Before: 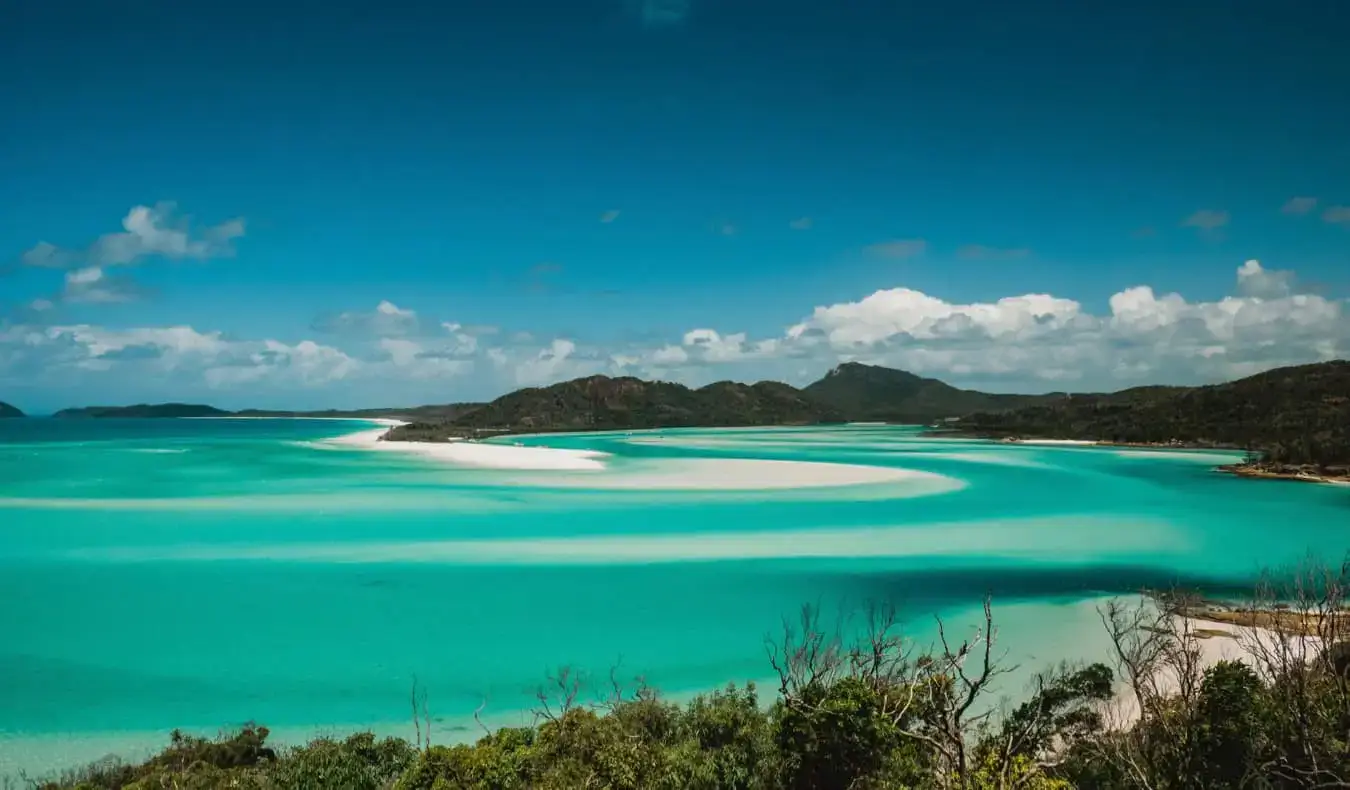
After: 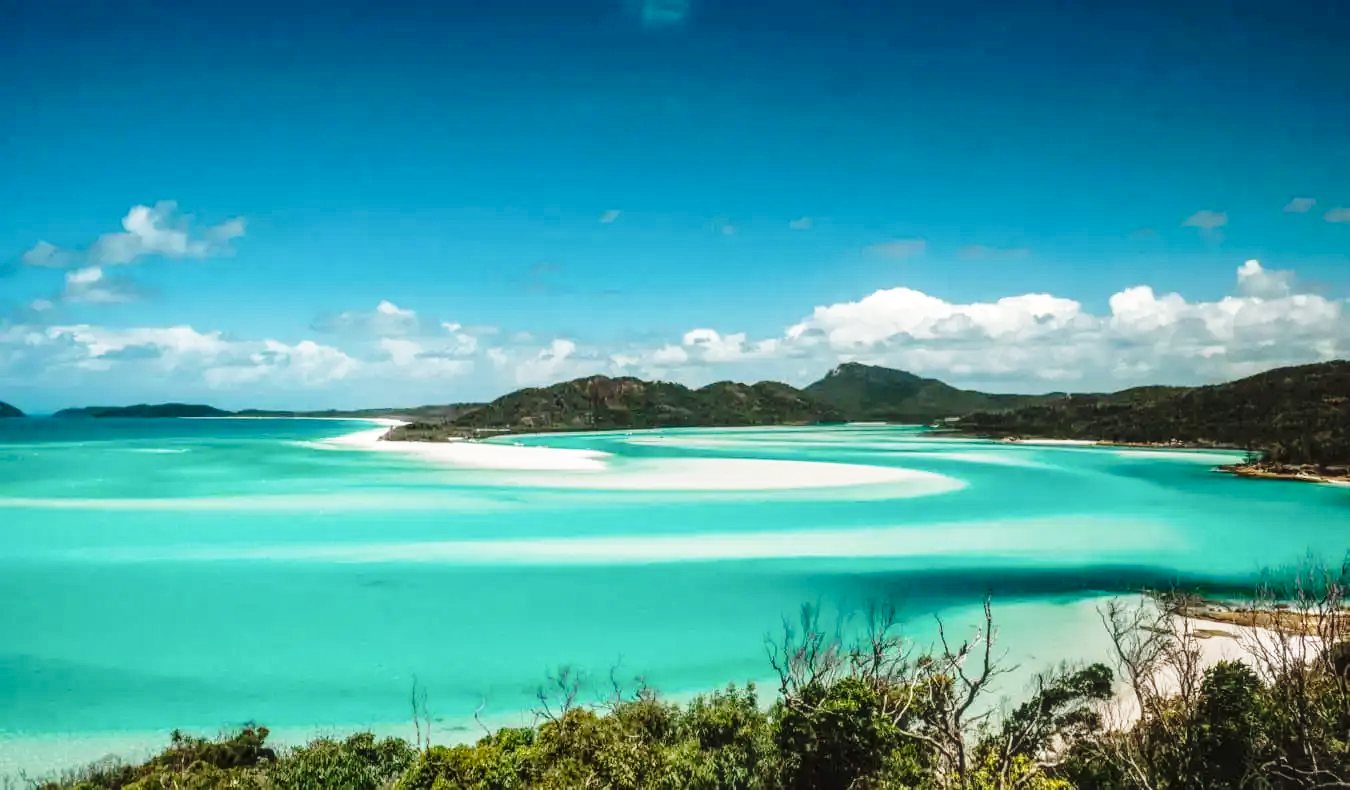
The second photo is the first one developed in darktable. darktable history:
base curve: curves: ch0 [(0, 0) (0.028, 0.03) (0.121, 0.232) (0.46, 0.748) (0.859, 0.968) (1, 1)], preserve colors none
local contrast: on, module defaults
haze removal: strength -0.052, adaptive false
